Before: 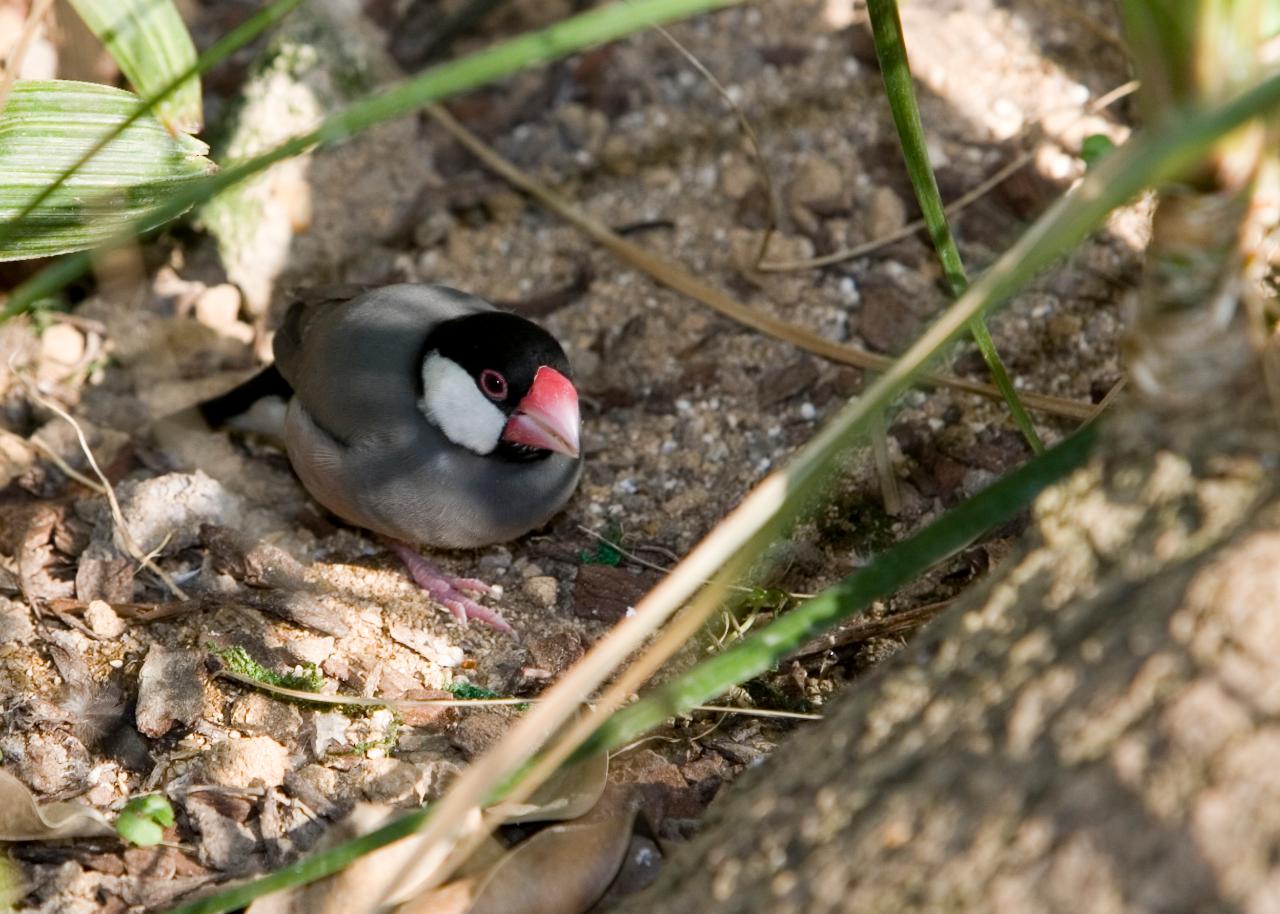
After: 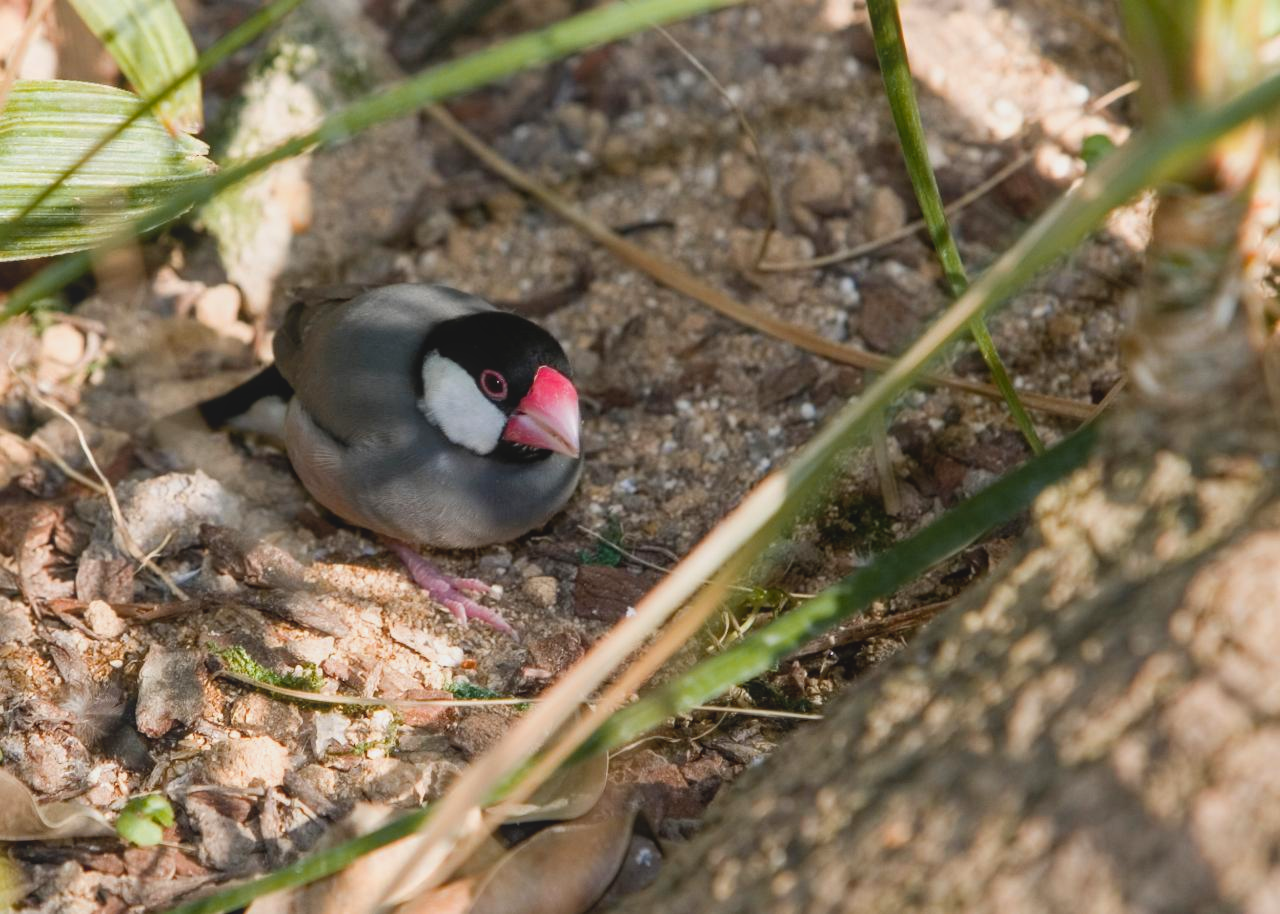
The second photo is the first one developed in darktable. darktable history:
color zones: curves: ch1 [(0.309, 0.524) (0.41, 0.329) (0.508, 0.509)]; ch2 [(0.25, 0.457) (0.75, 0.5)]
local contrast: highlights 45%, shadows 5%, detail 98%
